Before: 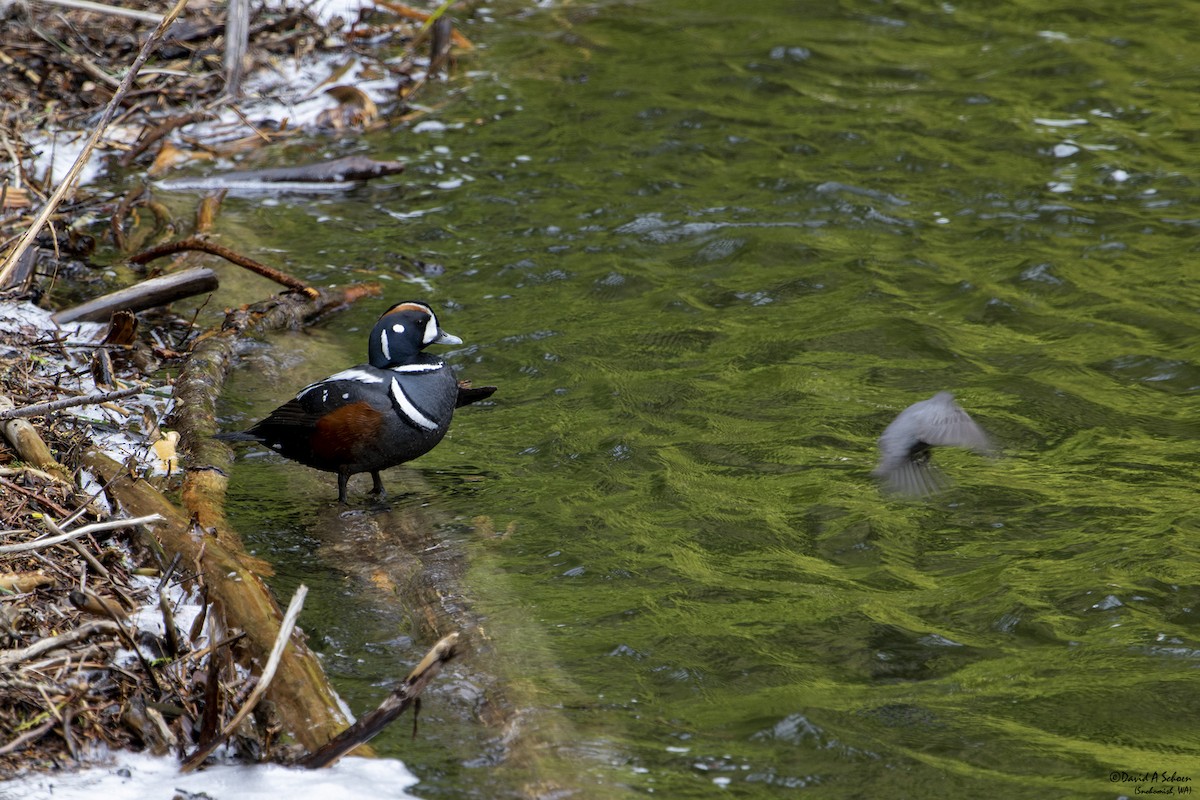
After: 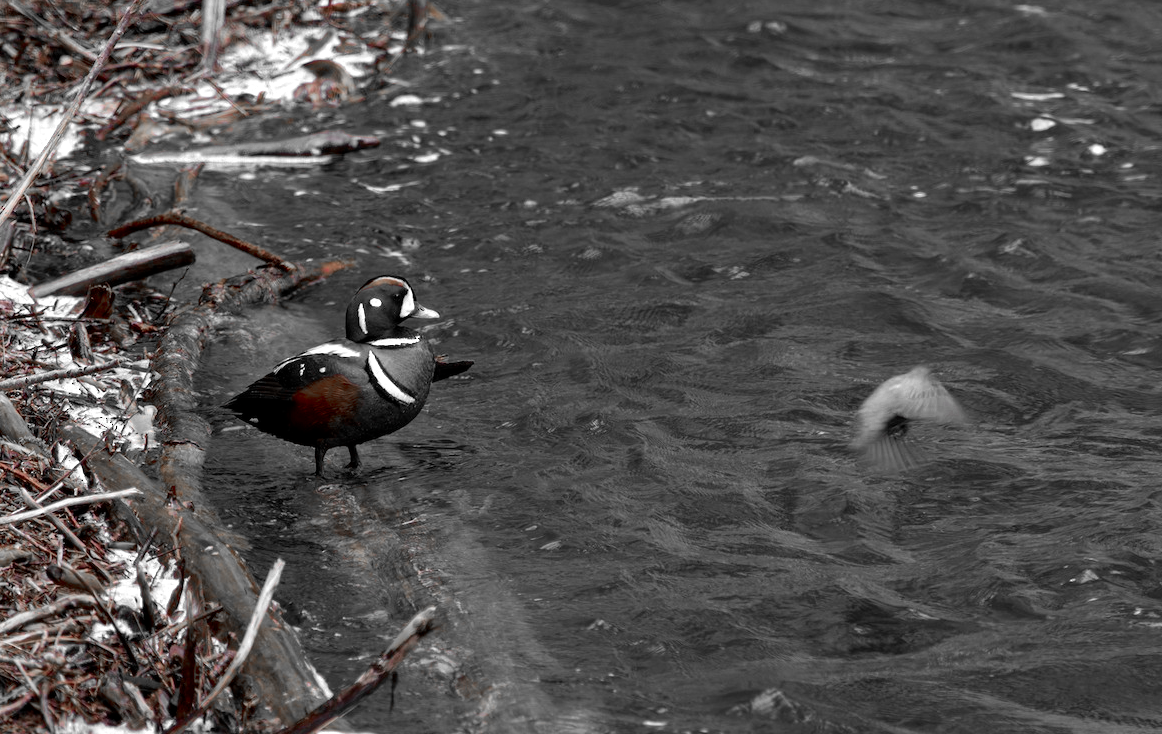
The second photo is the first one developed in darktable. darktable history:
color zones: curves: ch0 [(0, 0.352) (0.143, 0.407) (0.286, 0.386) (0.429, 0.431) (0.571, 0.829) (0.714, 0.853) (0.857, 0.833) (1, 0.352)]; ch1 [(0, 0.604) (0.072, 0.726) (0.096, 0.608) (0.205, 0.007) (0.571, -0.006) (0.839, -0.013) (0.857, -0.012) (1, 0.604)]
crop: left 1.964%, top 3.251%, right 1.122%, bottom 4.933%
